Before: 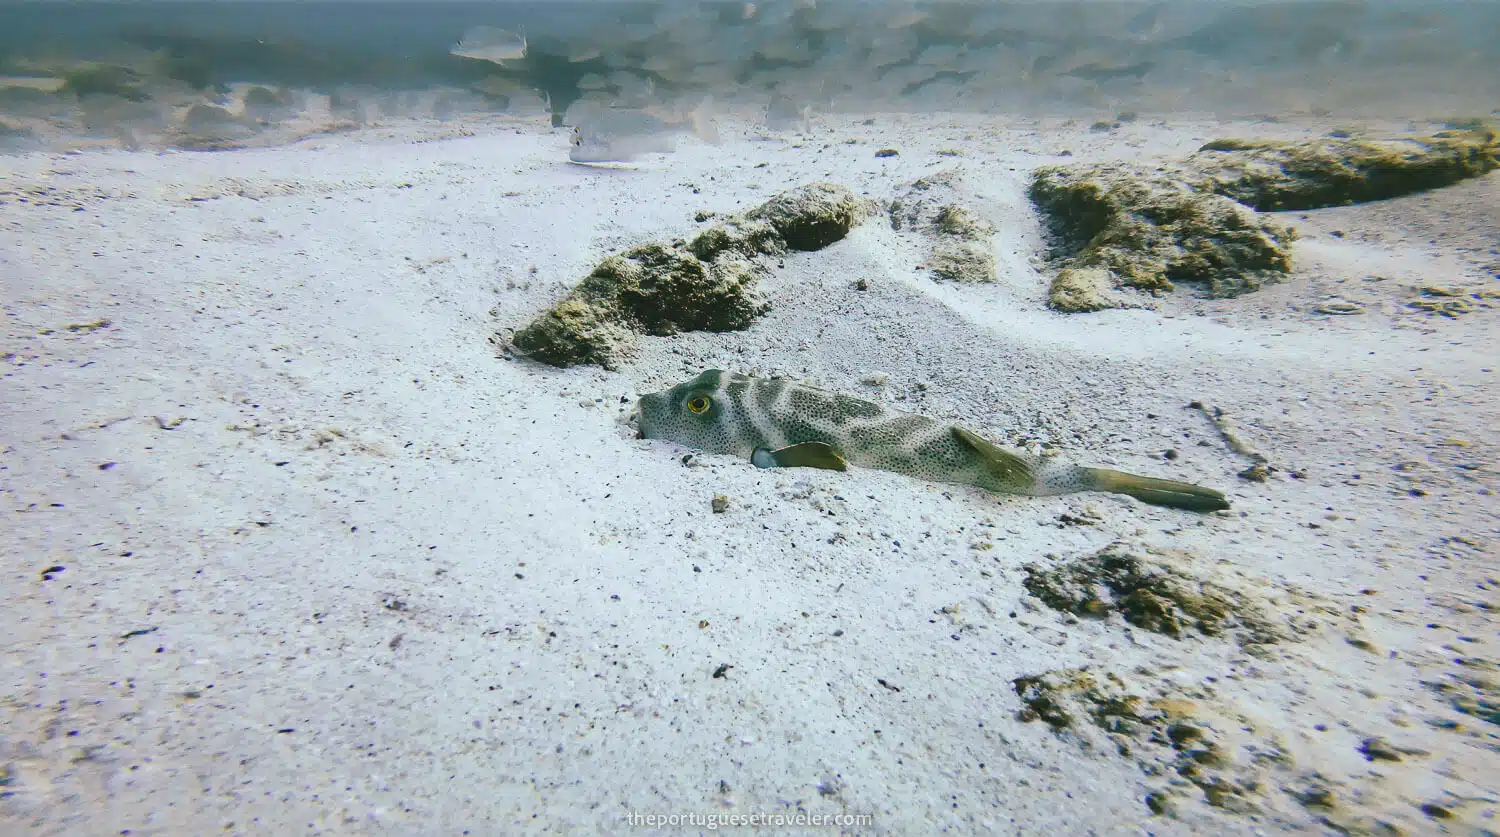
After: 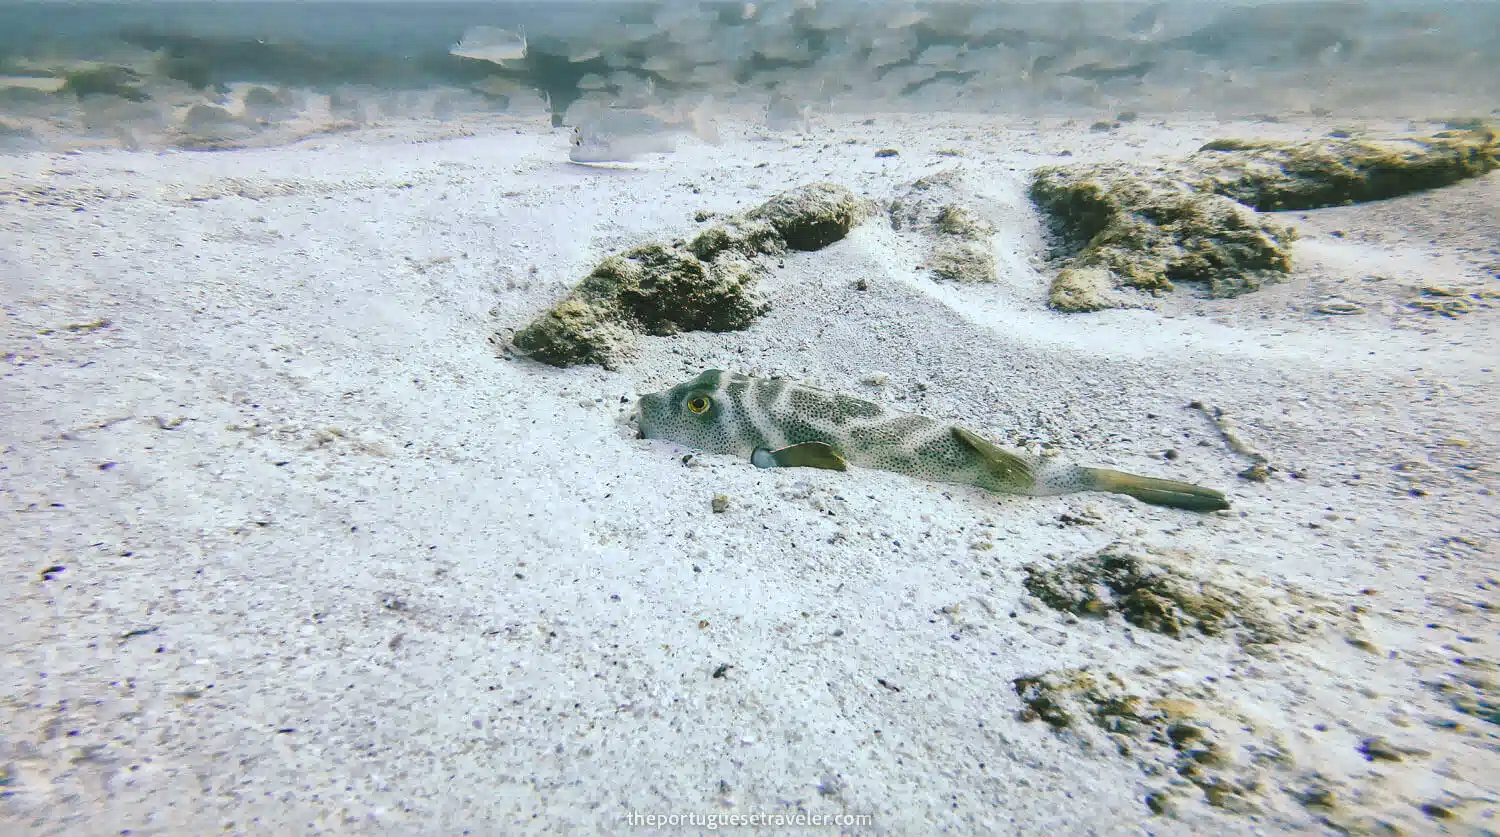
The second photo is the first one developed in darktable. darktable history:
local contrast: mode bilateral grid, contrast 20, coarseness 50, detail 120%, midtone range 0.2
global tonemap: drago (1, 100), detail 1
tone curve: curves: ch0 [(0, 0) (0.003, 0.013) (0.011, 0.018) (0.025, 0.027) (0.044, 0.045) (0.069, 0.068) (0.1, 0.096) (0.136, 0.13) (0.177, 0.168) (0.224, 0.217) (0.277, 0.277) (0.335, 0.338) (0.399, 0.401) (0.468, 0.473) (0.543, 0.544) (0.623, 0.621) (0.709, 0.7) (0.801, 0.781) (0.898, 0.869) (1, 1)], preserve colors none
